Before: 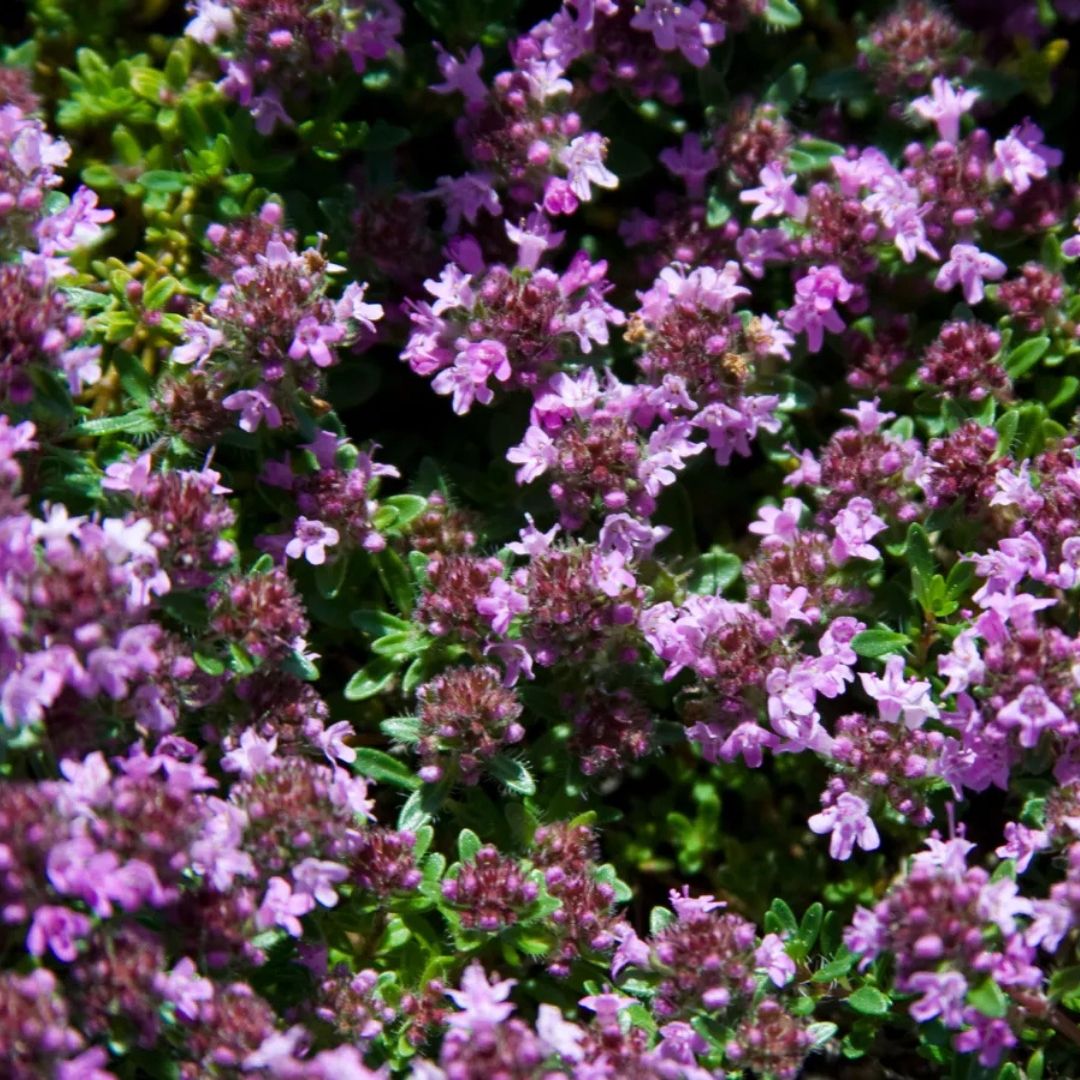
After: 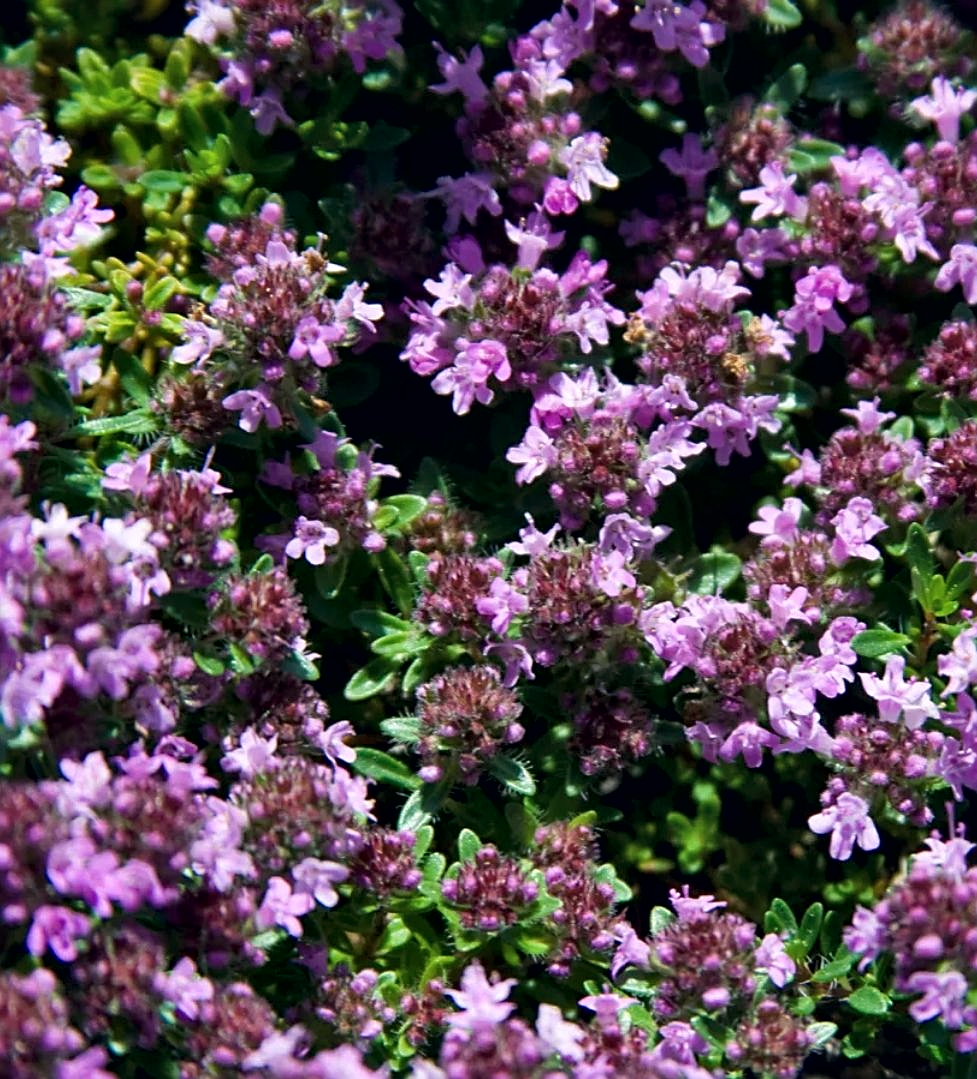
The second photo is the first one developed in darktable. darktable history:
local contrast: mode bilateral grid, contrast 20, coarseness 50, detail 149%, midtone range 0.2
crop: right 9.494%, bottom 0.02%
color correction: highlights a* 0.288, highlights b* 2.69, shadows a* -1.25, shadows b* -4.49
sharpen: on, module defaults
